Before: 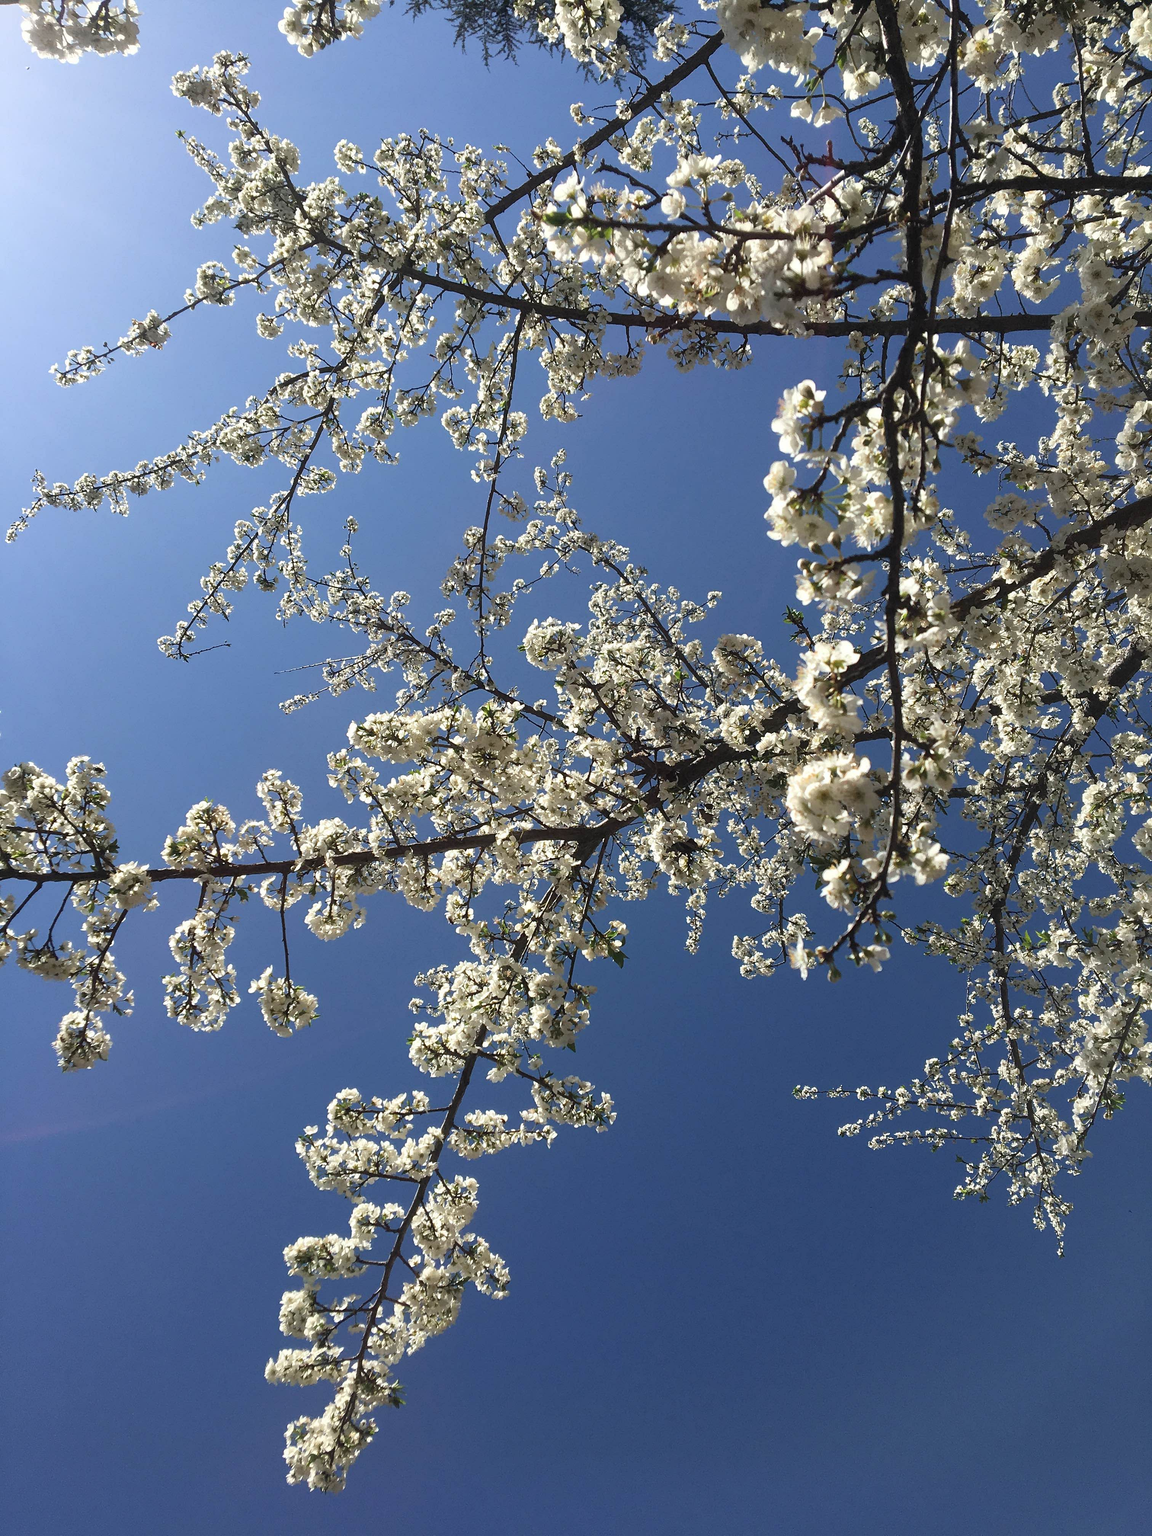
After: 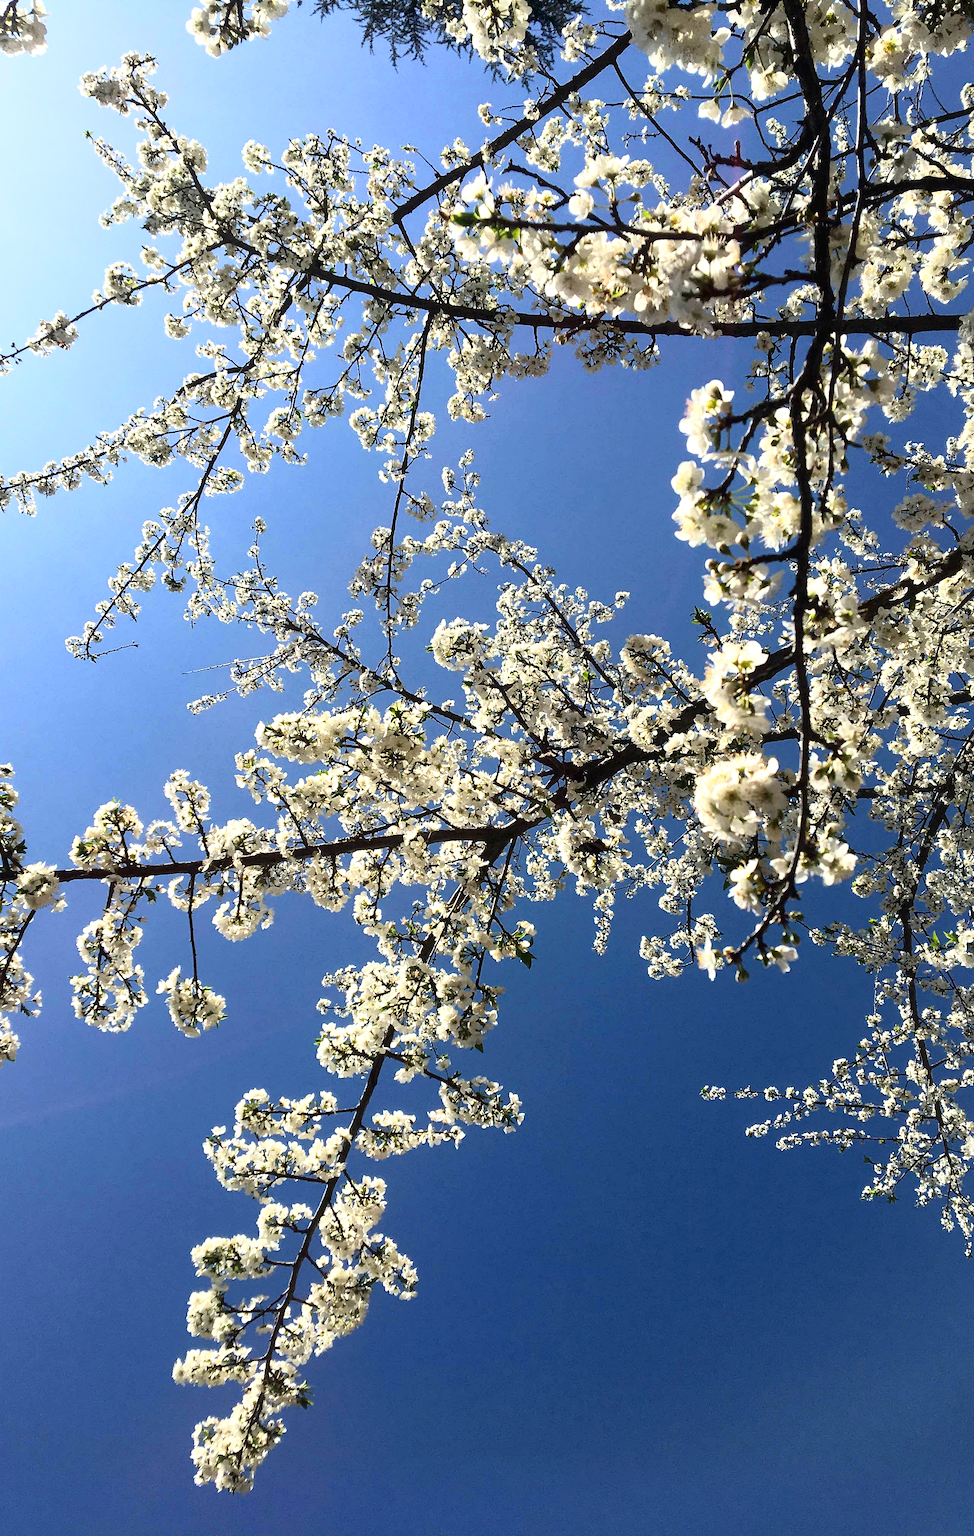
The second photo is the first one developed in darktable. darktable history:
crop: left 8.038%, right 7.39%
tone curve: curves: ch0 [(0.016, 0.011) (0.084, 0.026) (0.469, 0.508) (0.721, 0.862) (1, 1)], color space Lab, independent channels, preserve colors none
color balance rgb: linear chroma grading › global chroma 14.37%, perceptual saturation grading › global saturation 10.259%, perceptual brilliance grading › highlights 9.643%, perceptual brilliance grading › mid-tones 5.689%
